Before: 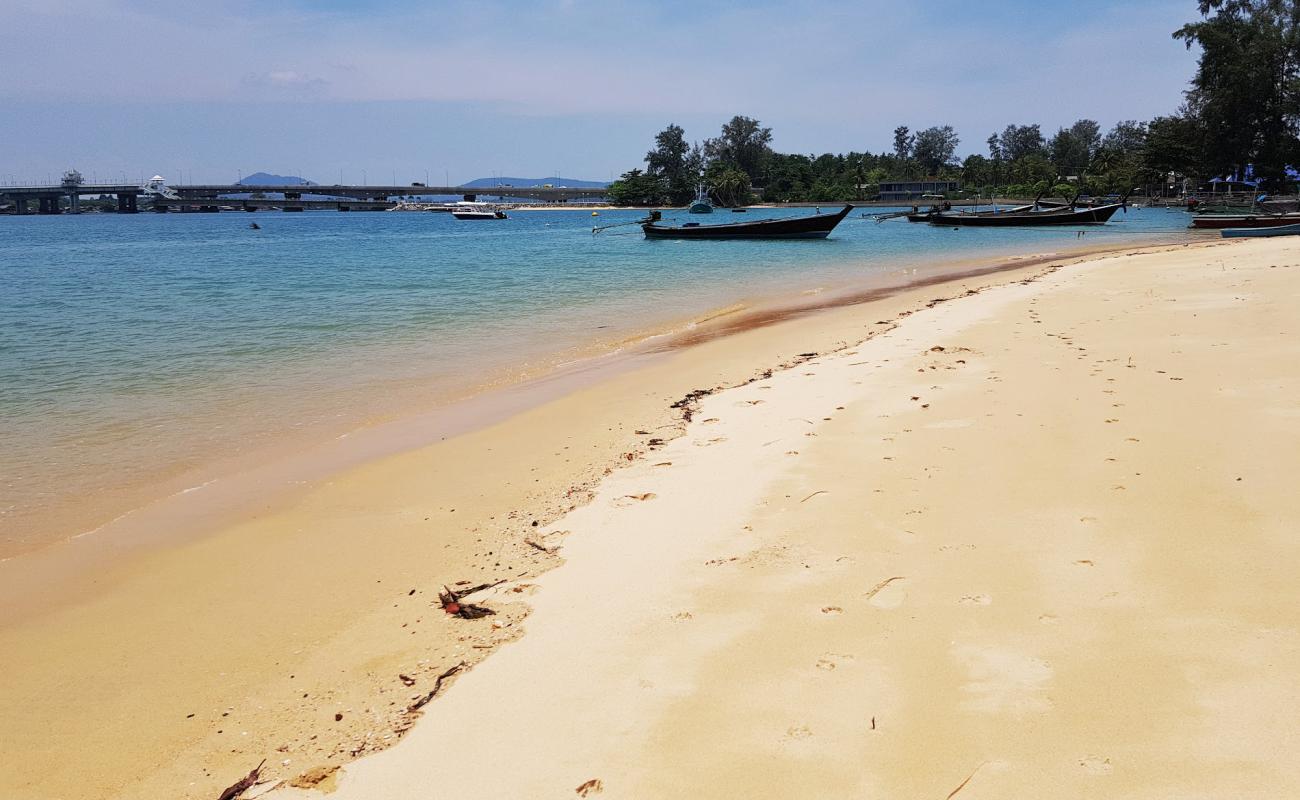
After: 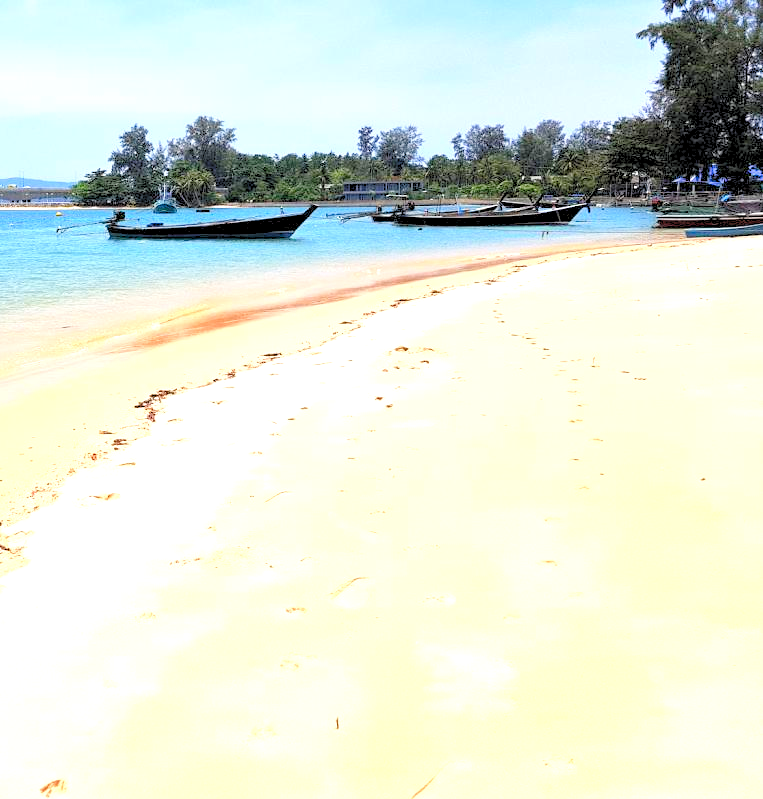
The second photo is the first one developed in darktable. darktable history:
levels: levels [0.072, 0.414, 0.976]
crop: left 41.28%
exposure: black level correction 0, exposure 1.096 EV, compensate highlight preservation false
